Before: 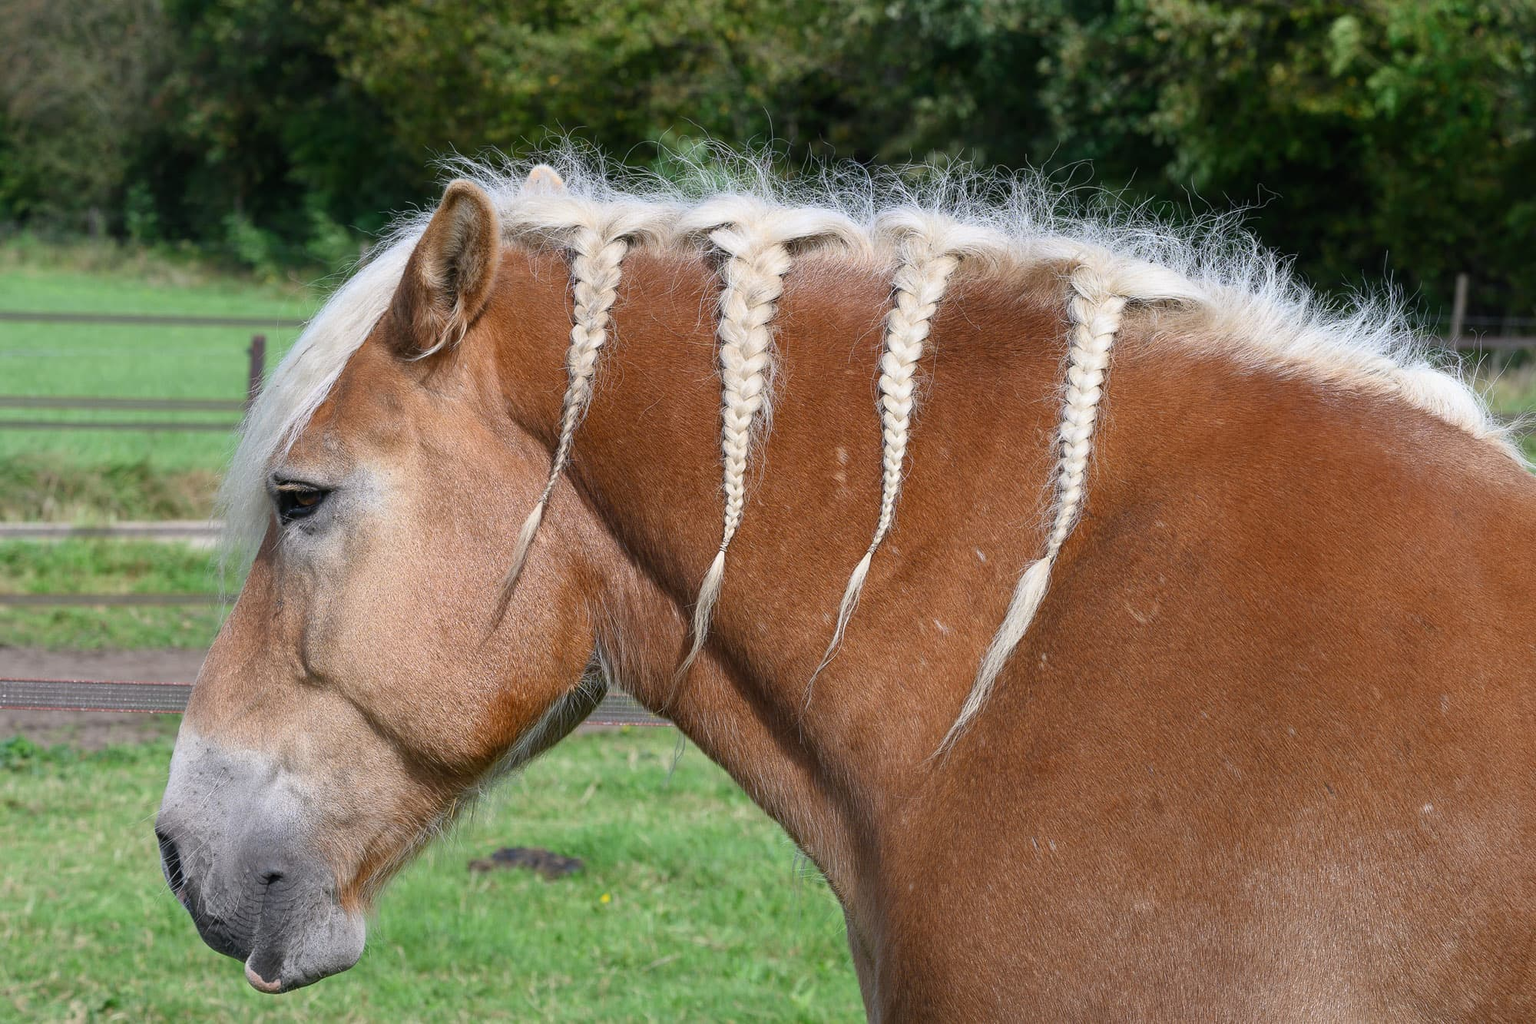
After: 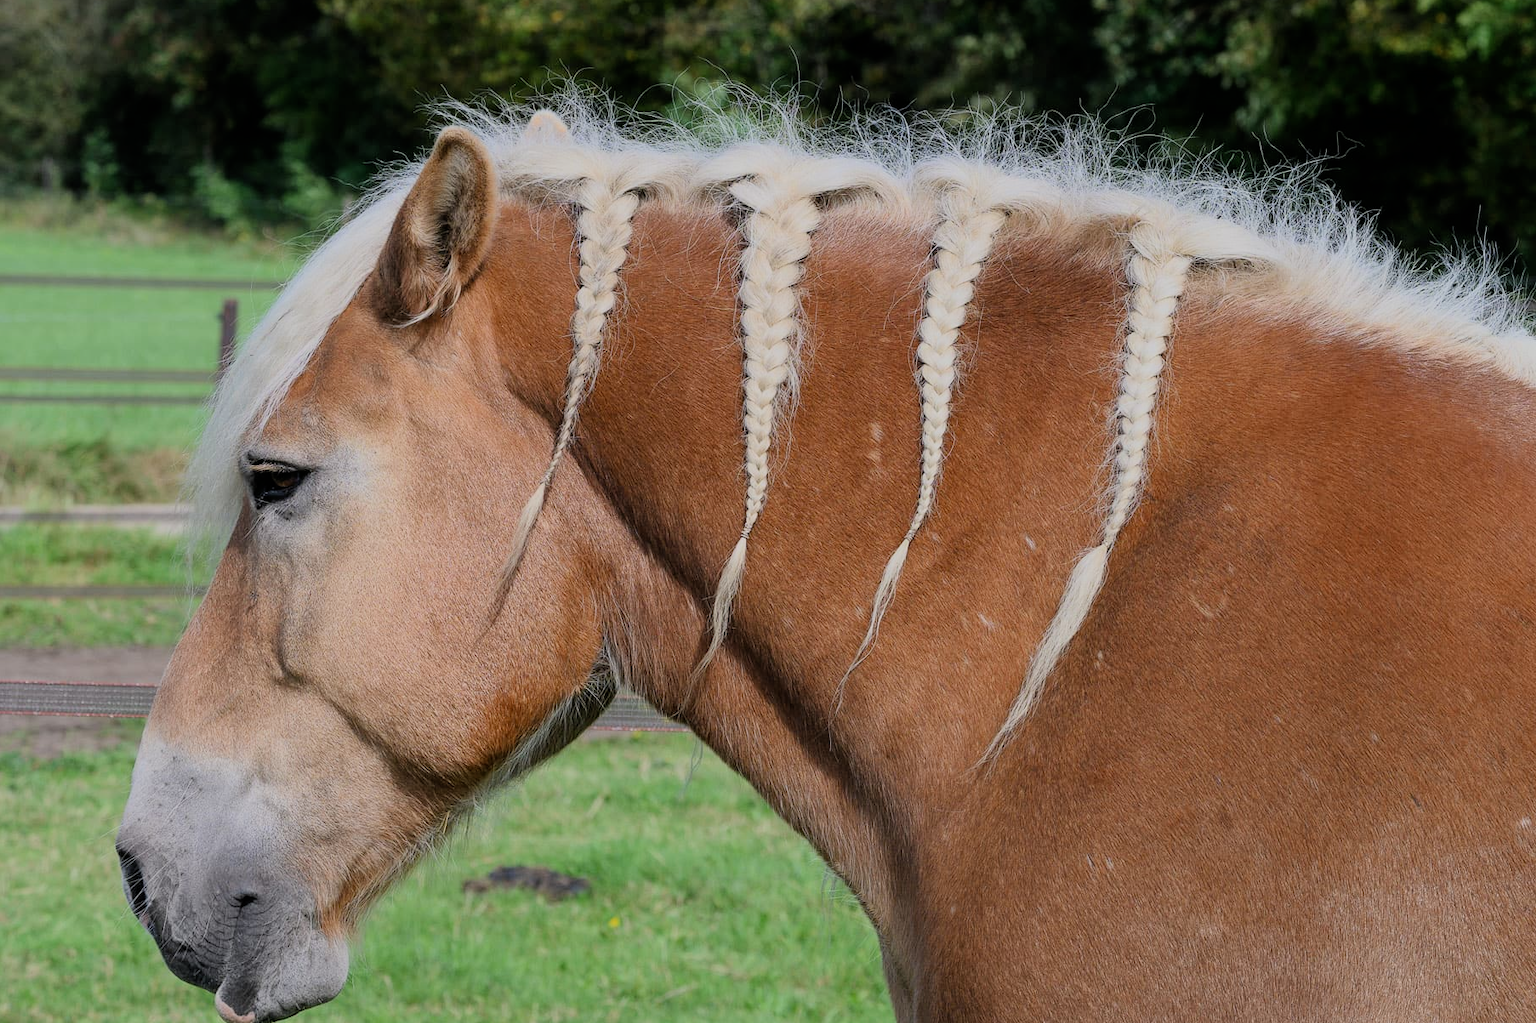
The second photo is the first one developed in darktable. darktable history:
filmic rgb: black relative exposure -7.15 EV, white relative exposure 5.36 EV, hardness 3.02, color science v6 (2022)
crop: left 3.305%, top 6.436%, right 6.389%, bottom 3.258%
